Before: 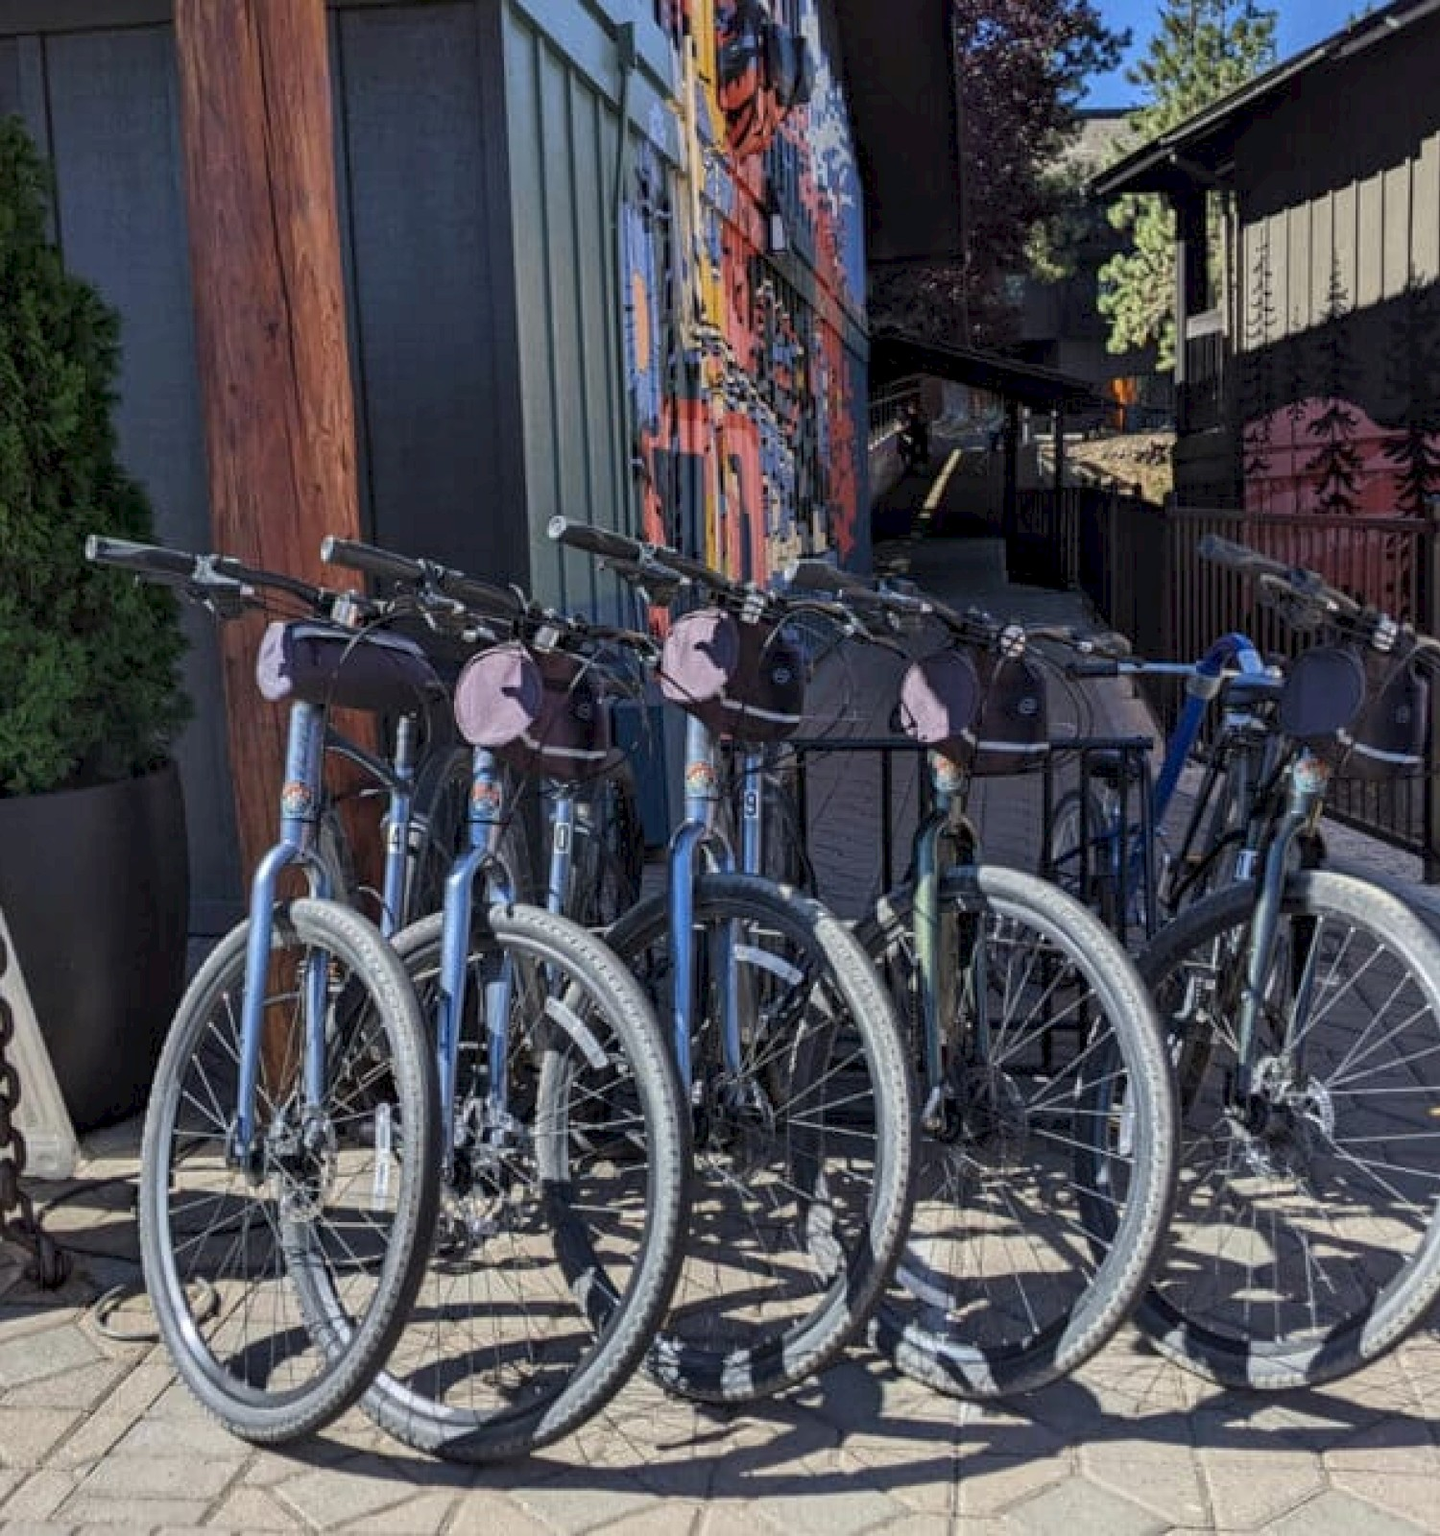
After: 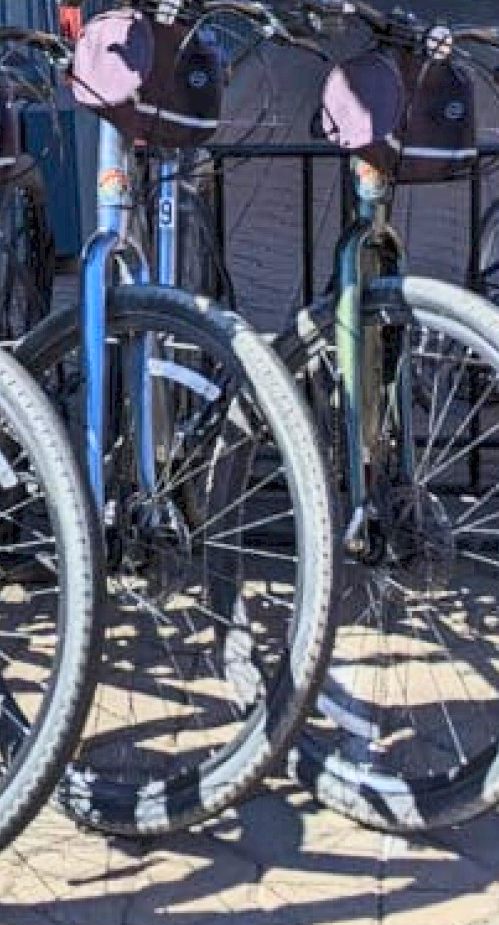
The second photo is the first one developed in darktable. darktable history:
contrast brightness saturation: contrast 0.238, brightness 0.247, saturation 0.388
crop: left 41.106%, top 39.087%, right 25.561%, bottom 3.067%
exposure: compensate exposure bias true, compensate highlight preservation false
